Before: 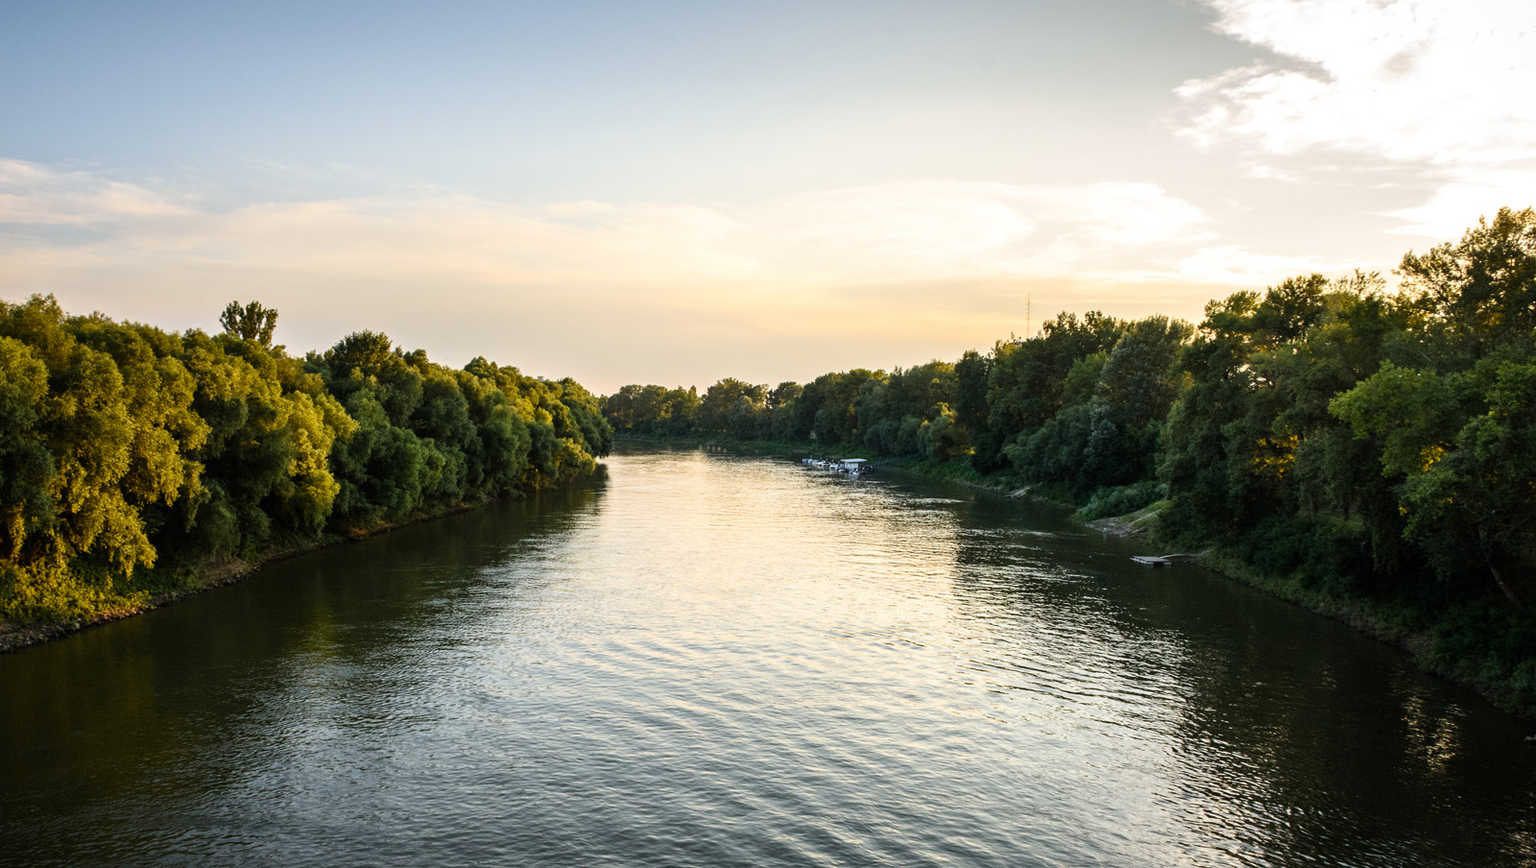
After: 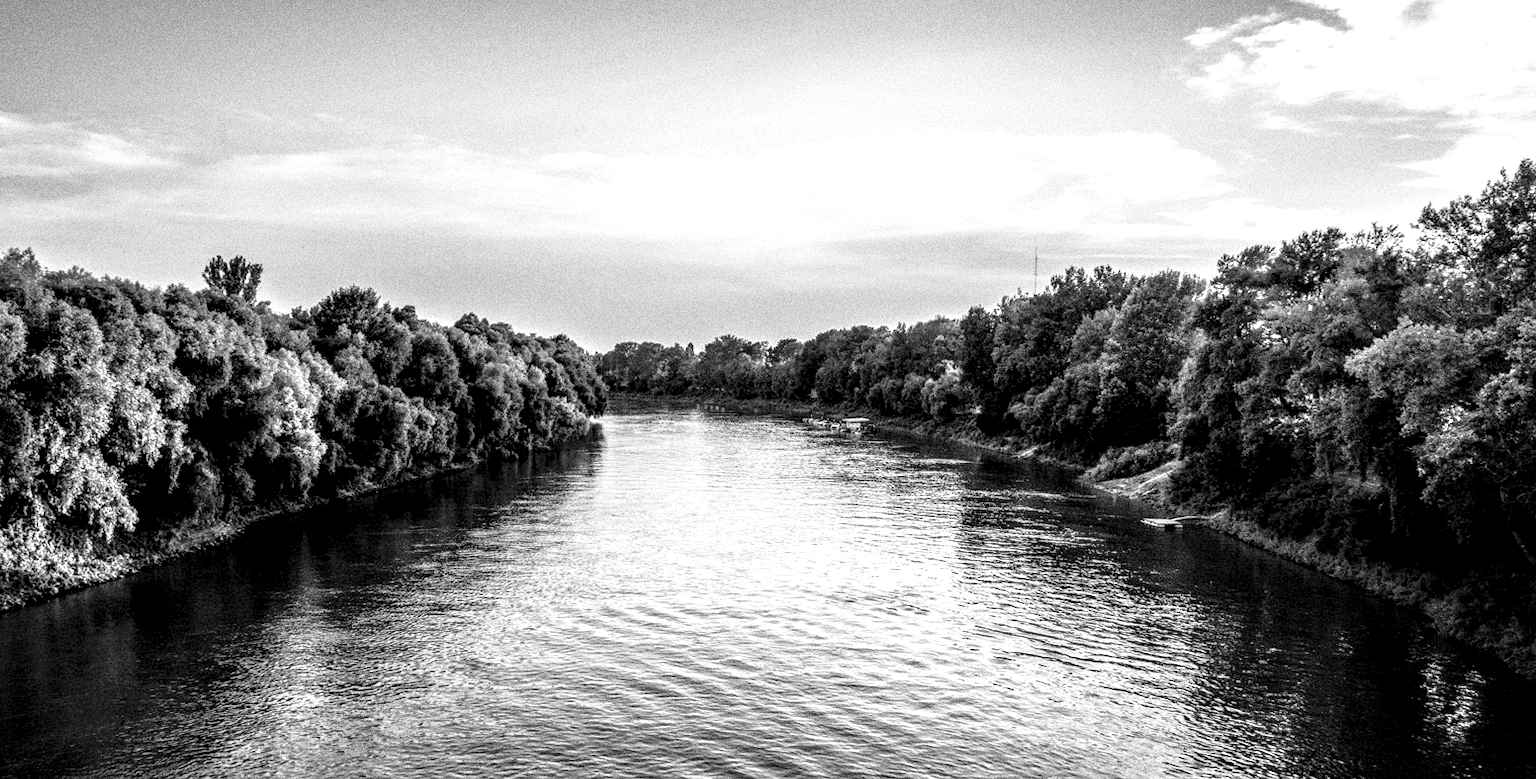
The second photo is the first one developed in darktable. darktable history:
grain: coarseness 14.49 ISO, strength 48.04%, mid-tones bias 35%
crop: left 1.507%, top 6.147%, right 1.379%, bottom 6.637%
local contrast: highlights 20%, detail 197%
tone equalizer: -7 EV 0.15 EV, -6 EV 0.6 EV, -5 EV 1.15 EV, -4 EV 1.33 EV, -3 EV 1.15 EV, -2 EV 0.6 EV, -1 EV 0.15 EV, mask exposure compensation -0.5 EV
monochrome: a 32, b 64, size 2.3, highlights 1
